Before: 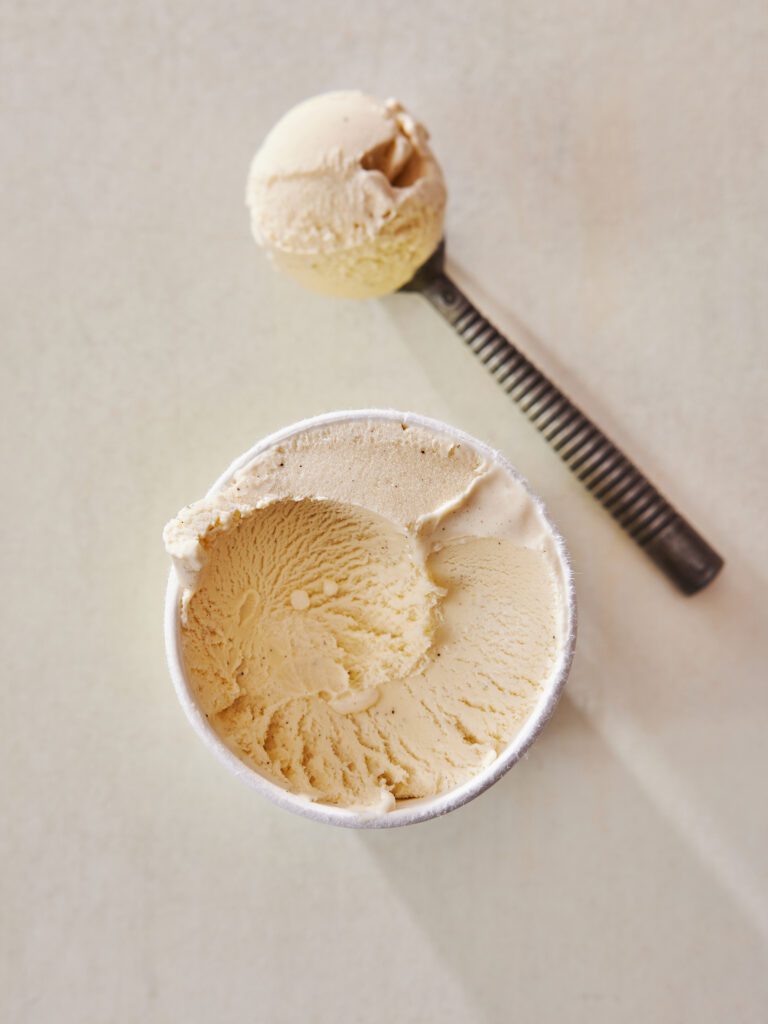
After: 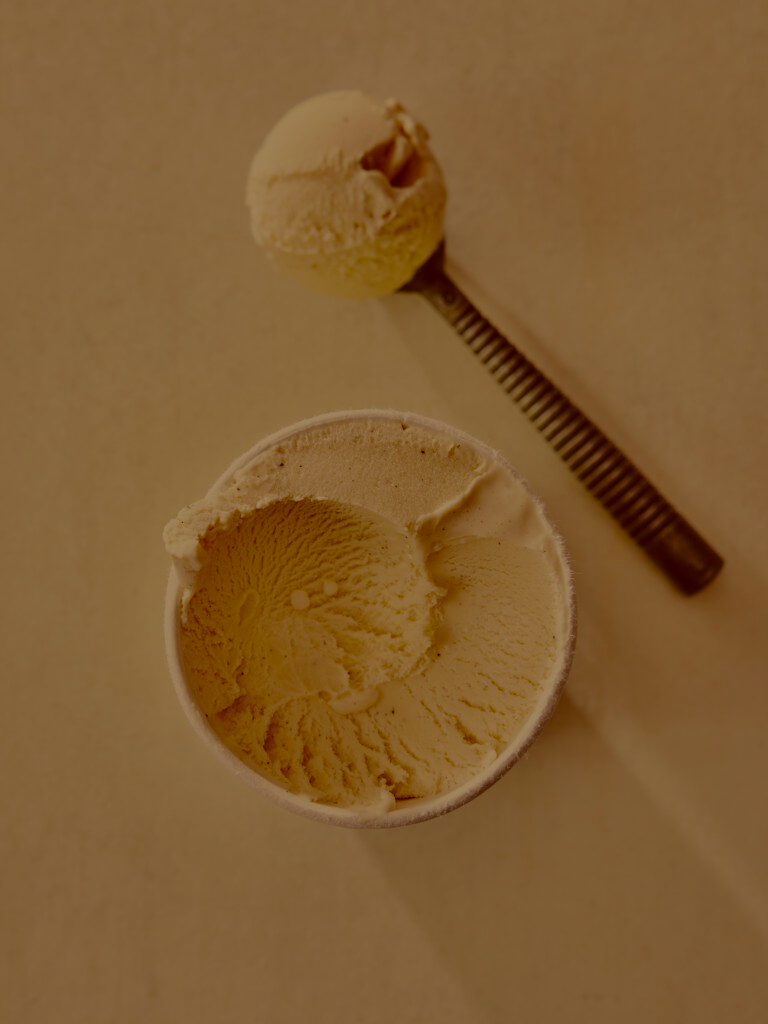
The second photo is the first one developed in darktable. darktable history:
color correction: highlights a* 1, highlights b* 24.74, shadows a* 15.63, shadows b* 24.31
exposure: exposure -1.935 EV, compensate highlight preservation false
